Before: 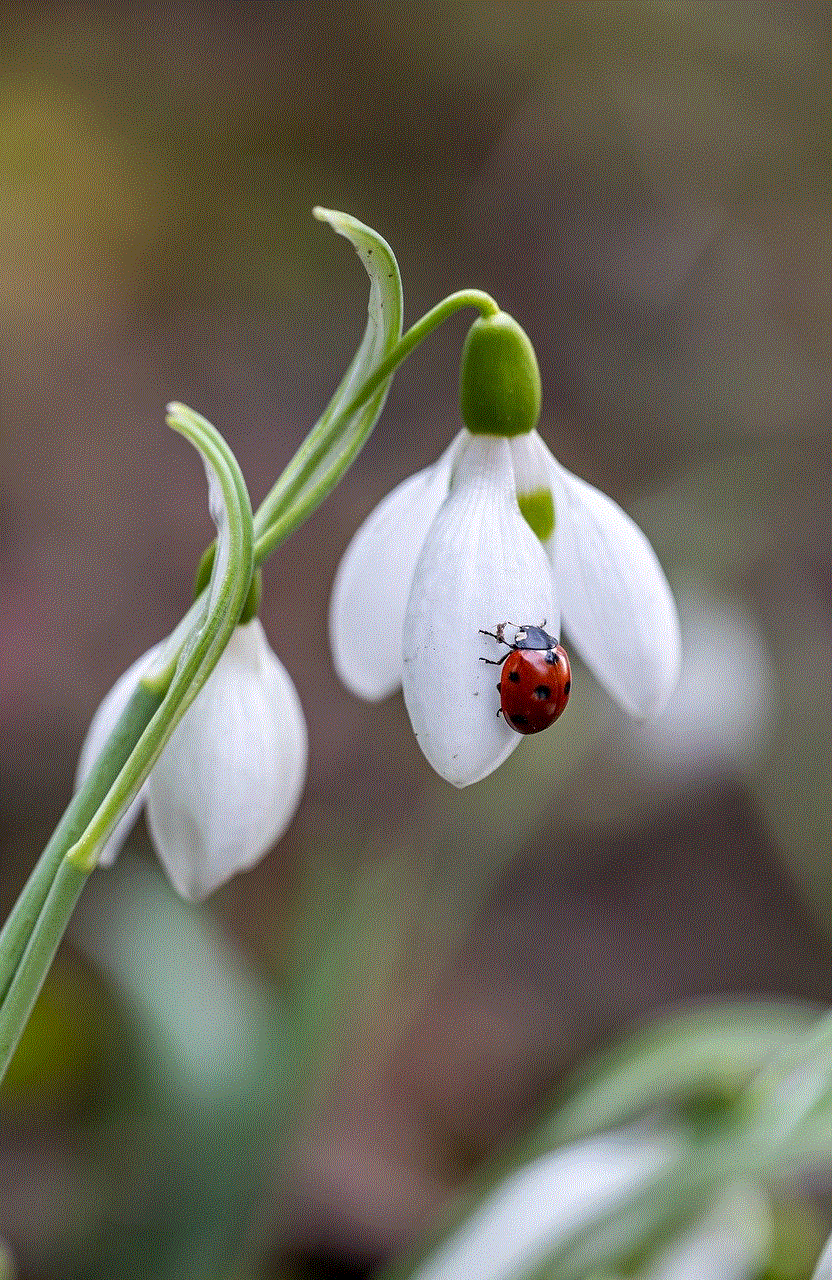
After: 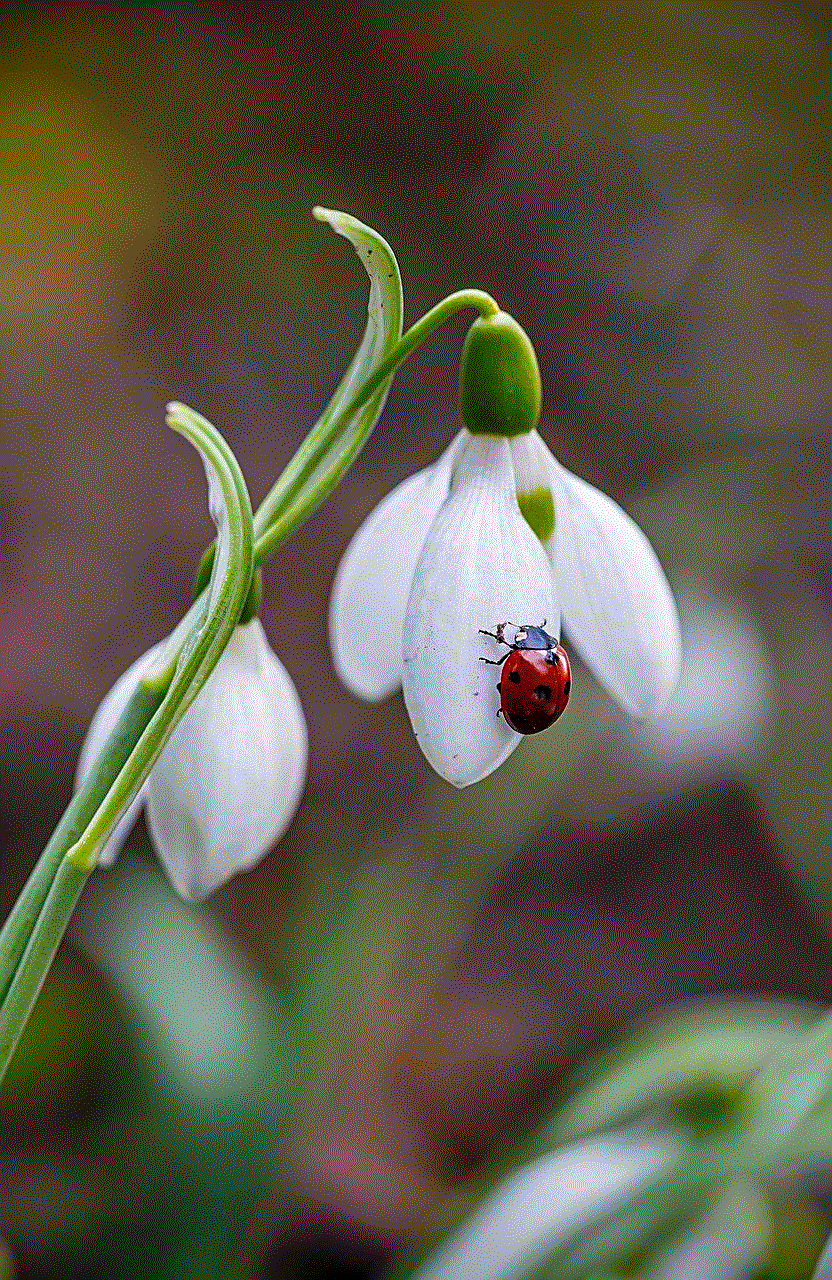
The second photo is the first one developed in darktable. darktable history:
sharpen: on, module defaults
vignetting: fall-off start 88.53%, fall-off radius 44.2%, saturation 0.376, width/height ratio 1.161
tone curve: curves: ch0 [(0, 0) (0.003, 0) (0.011, 0.001) (0.025, 0.003) (0.044, 0.006) (0.069, 0.009) (0.1, 0.013) (0.136, 0.032) (0.177, 0.067) (0.224, 0.121) (0.277, 0.185) (0.335, 0.255) (0.399, 0.333) (0.468, 0.417) (0.543, 0.508) (0.623, 0.606) (0.709, 0.71) (0.801, 0.819) (0.898, 0.926) (1, 1)], preserve colors none
shadows and highlights: on, module defaults
